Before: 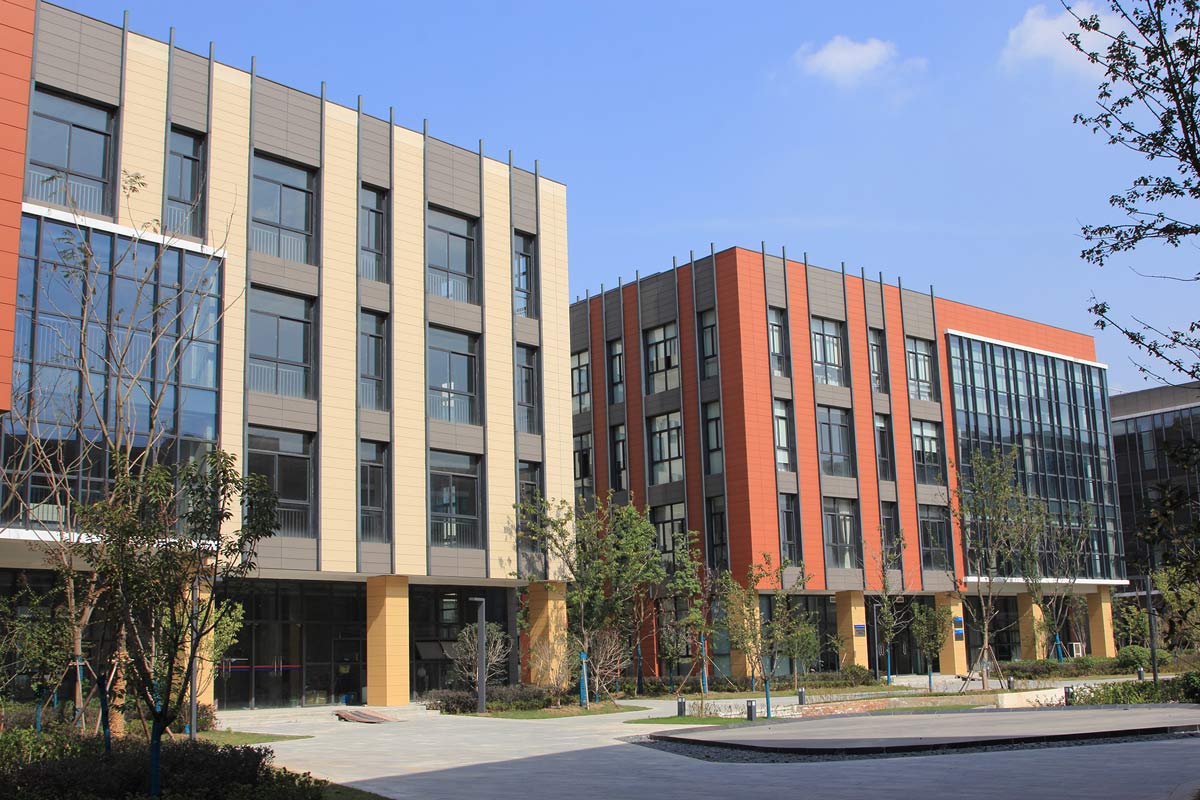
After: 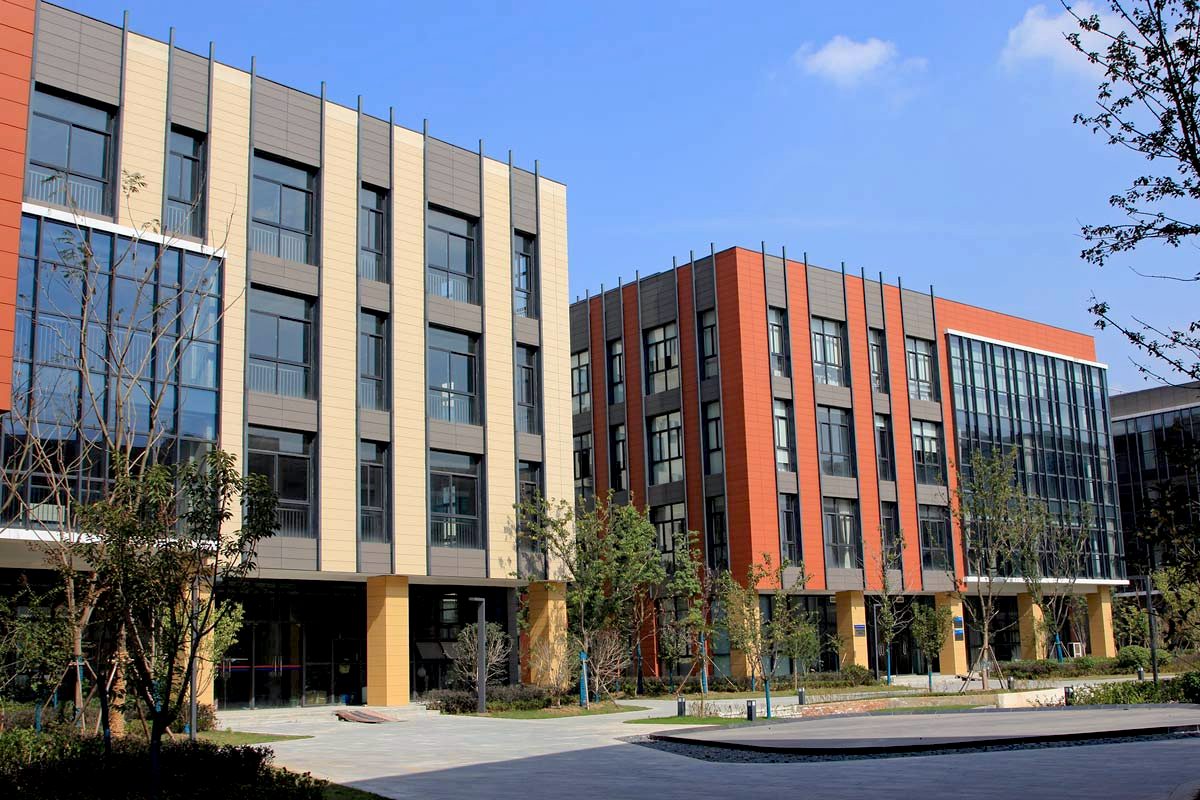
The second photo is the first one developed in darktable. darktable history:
haze removal: compatibility mode true, adaptive false
exposure: black level correction 0.012, compensate highlight preservation false
